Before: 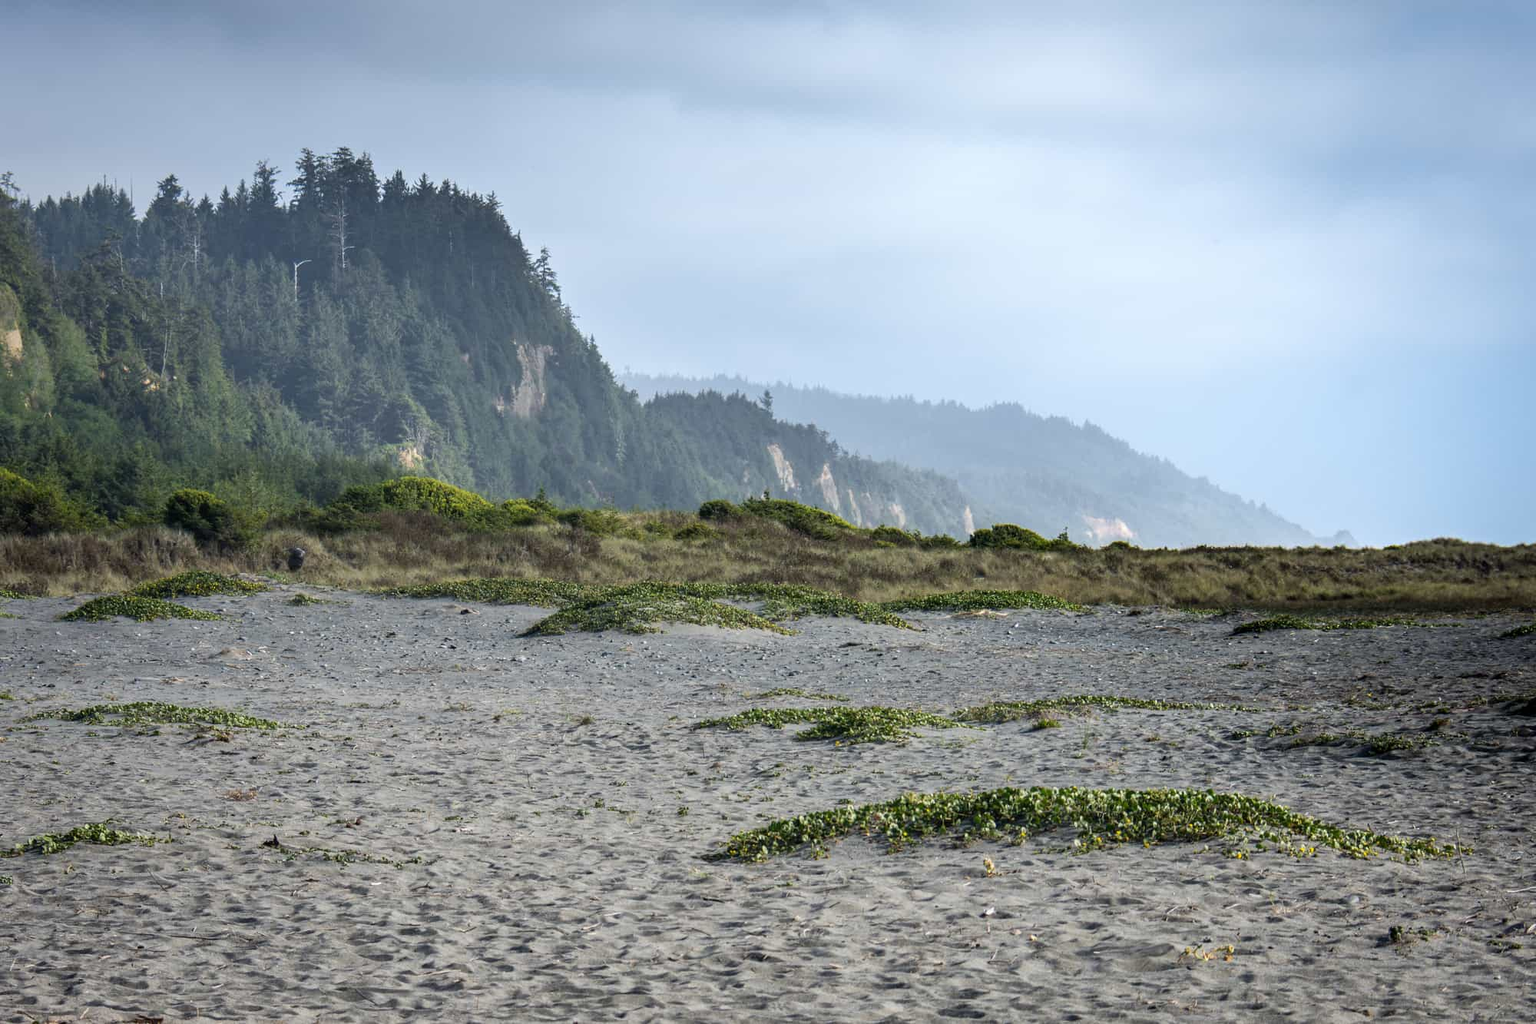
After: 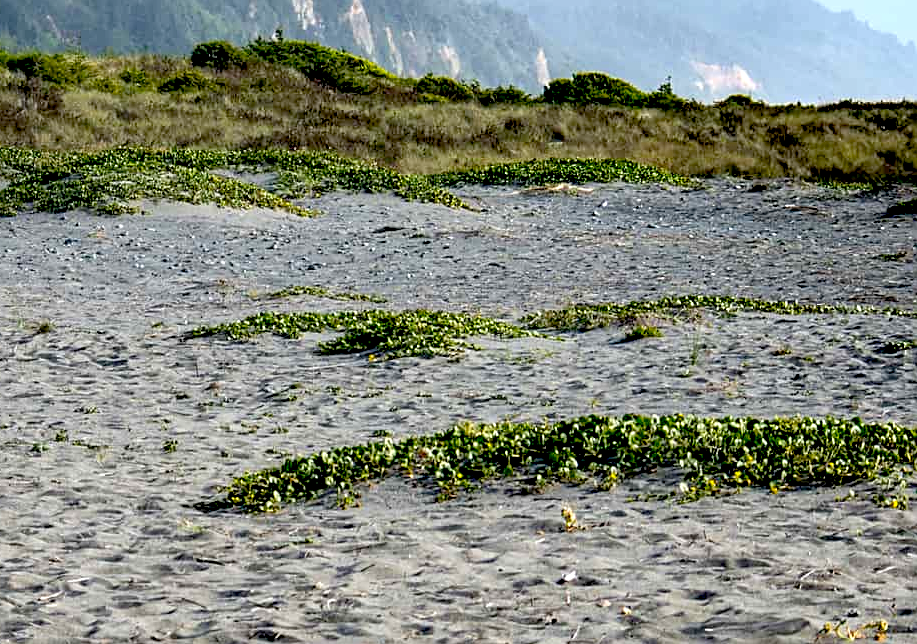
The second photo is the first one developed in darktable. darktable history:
crop: left 35.976%, top 45.819%, right 18.162%, bottom 5.807%
exposure: black level correction 0.031, exposure 0.304 EV, compensate highlight preservation false
color balance: output saturation 120%
sharpen: on, module defaults
